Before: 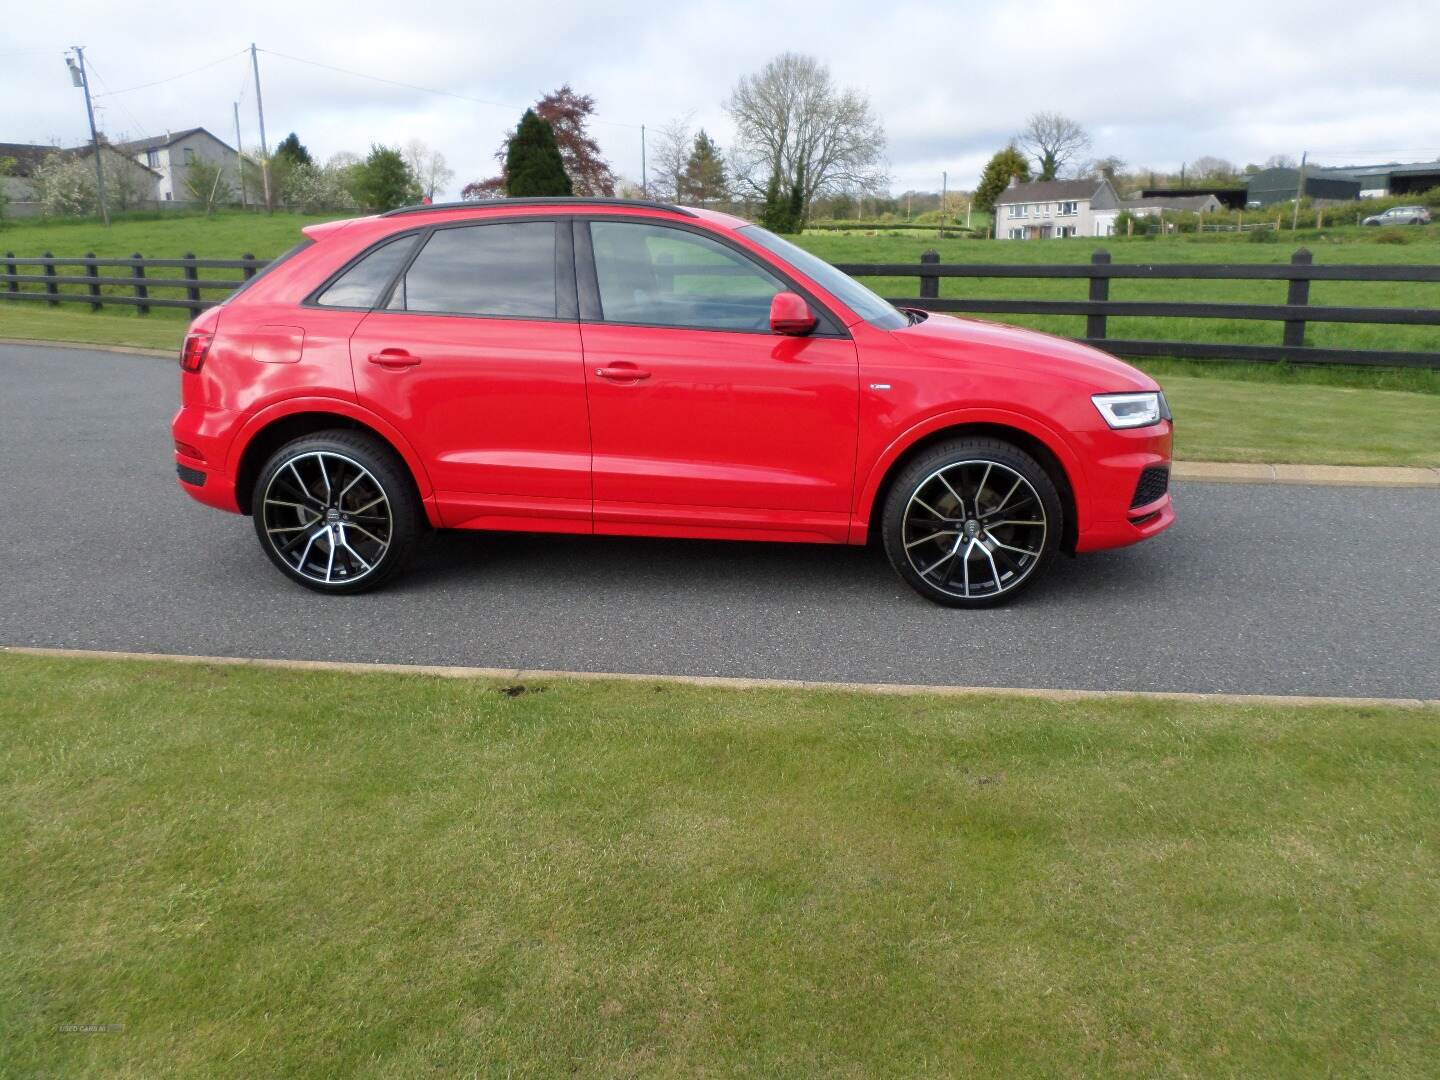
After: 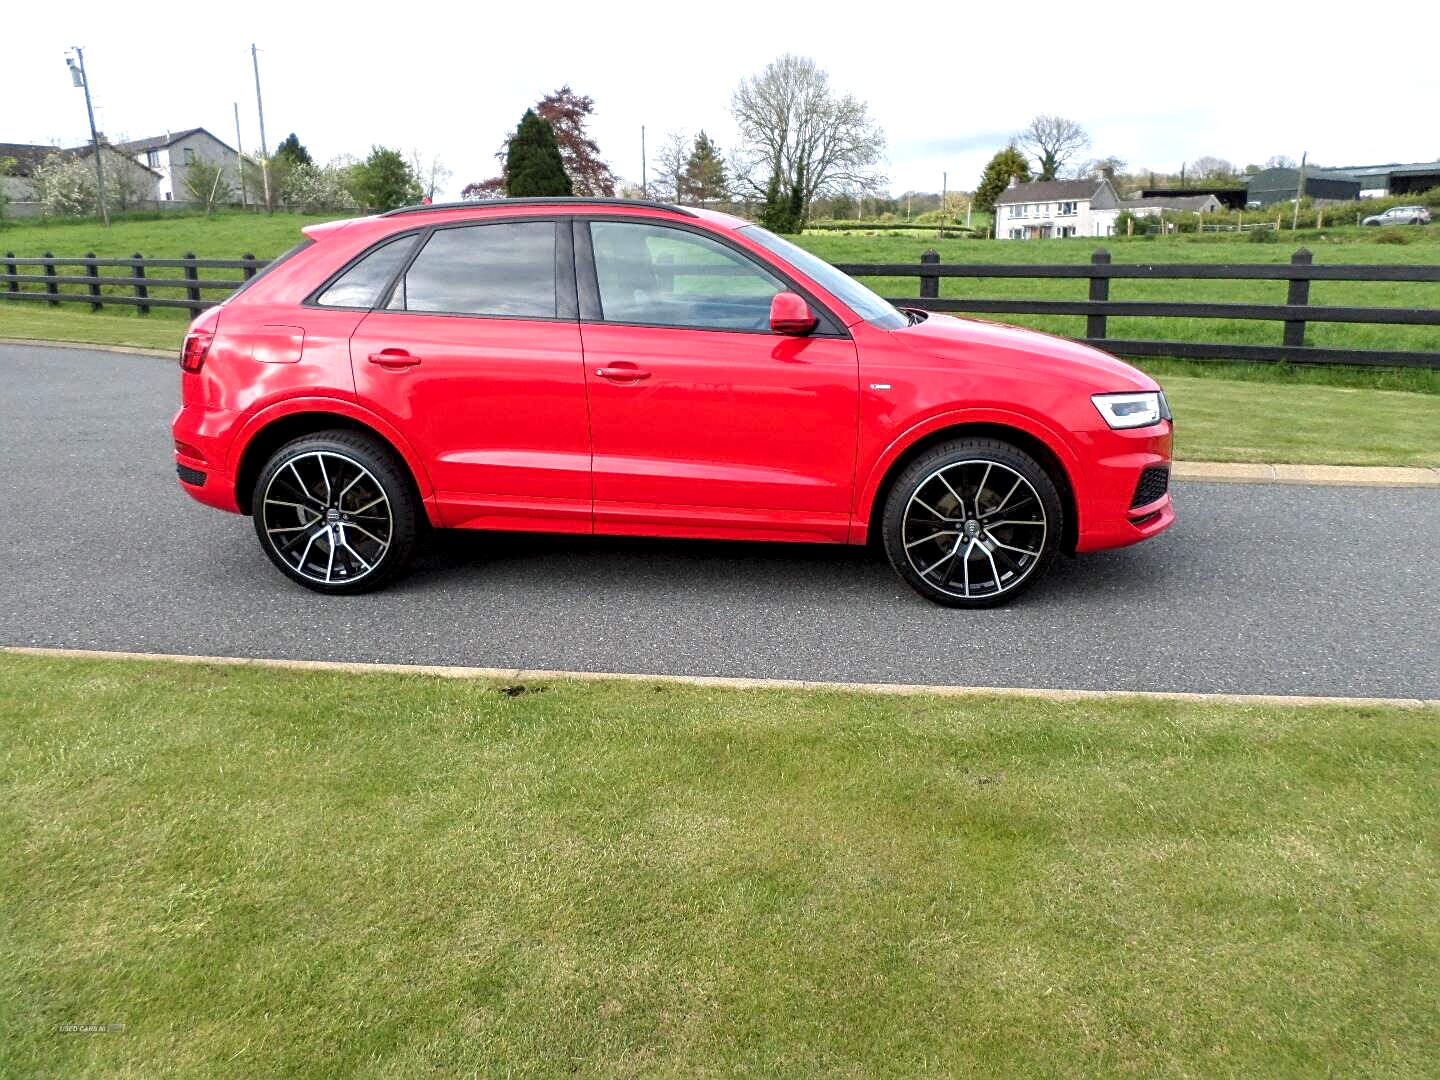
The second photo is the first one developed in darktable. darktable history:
local contrast: shadows 94%, midtone range 0.495
exposure: black level correction 0, exposure 0.498 EV, compensate highlight preservation false
sharpen: amount 0.489
